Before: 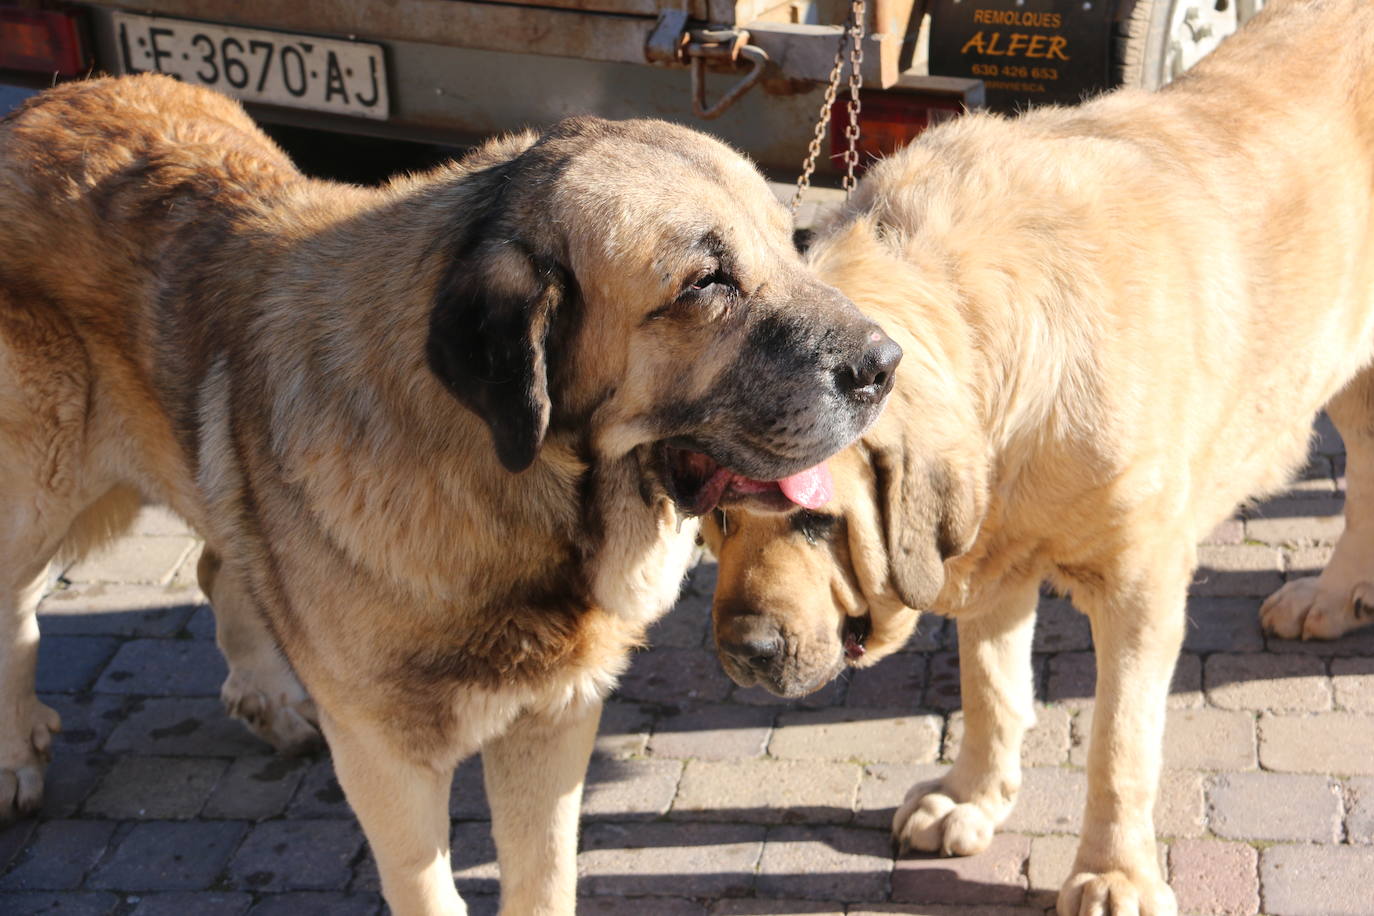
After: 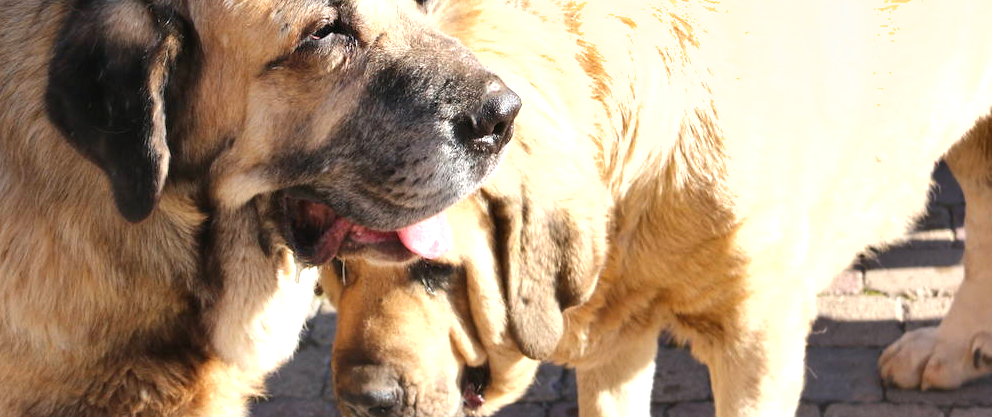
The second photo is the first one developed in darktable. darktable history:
exposure: exposure 0.56 EV, compensate exposure bias true, compensate highlight preservation false
crop and rotate: left 27.788%, top 27.342%, bottom 27.061%
shadows and highlights: soften with gaussian
